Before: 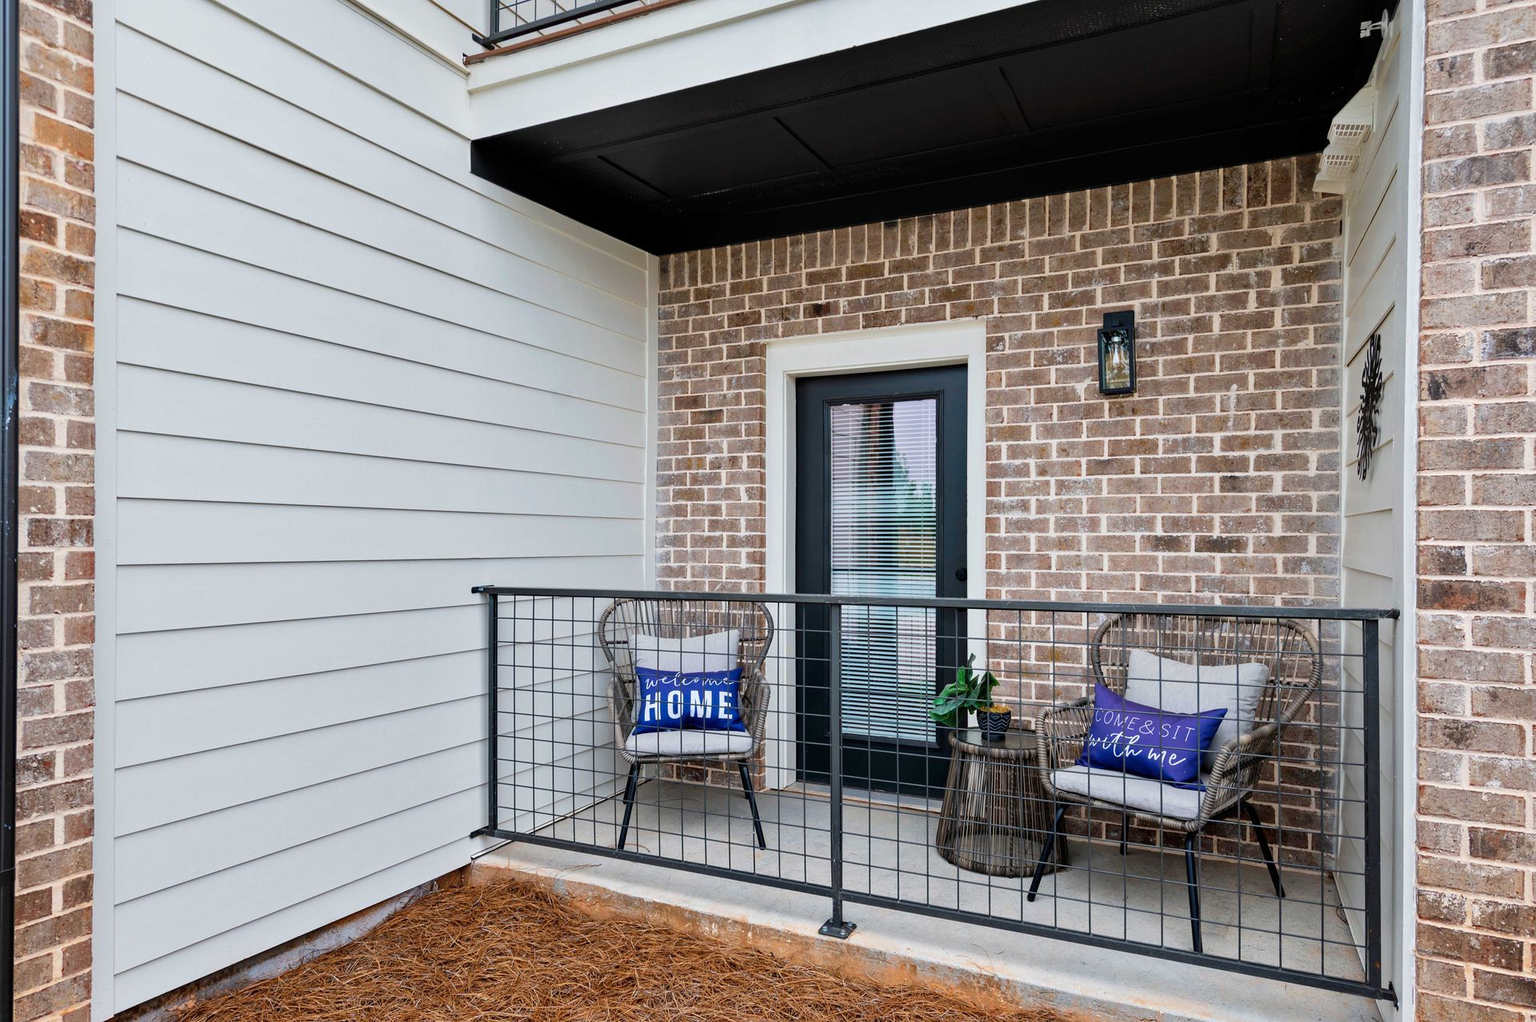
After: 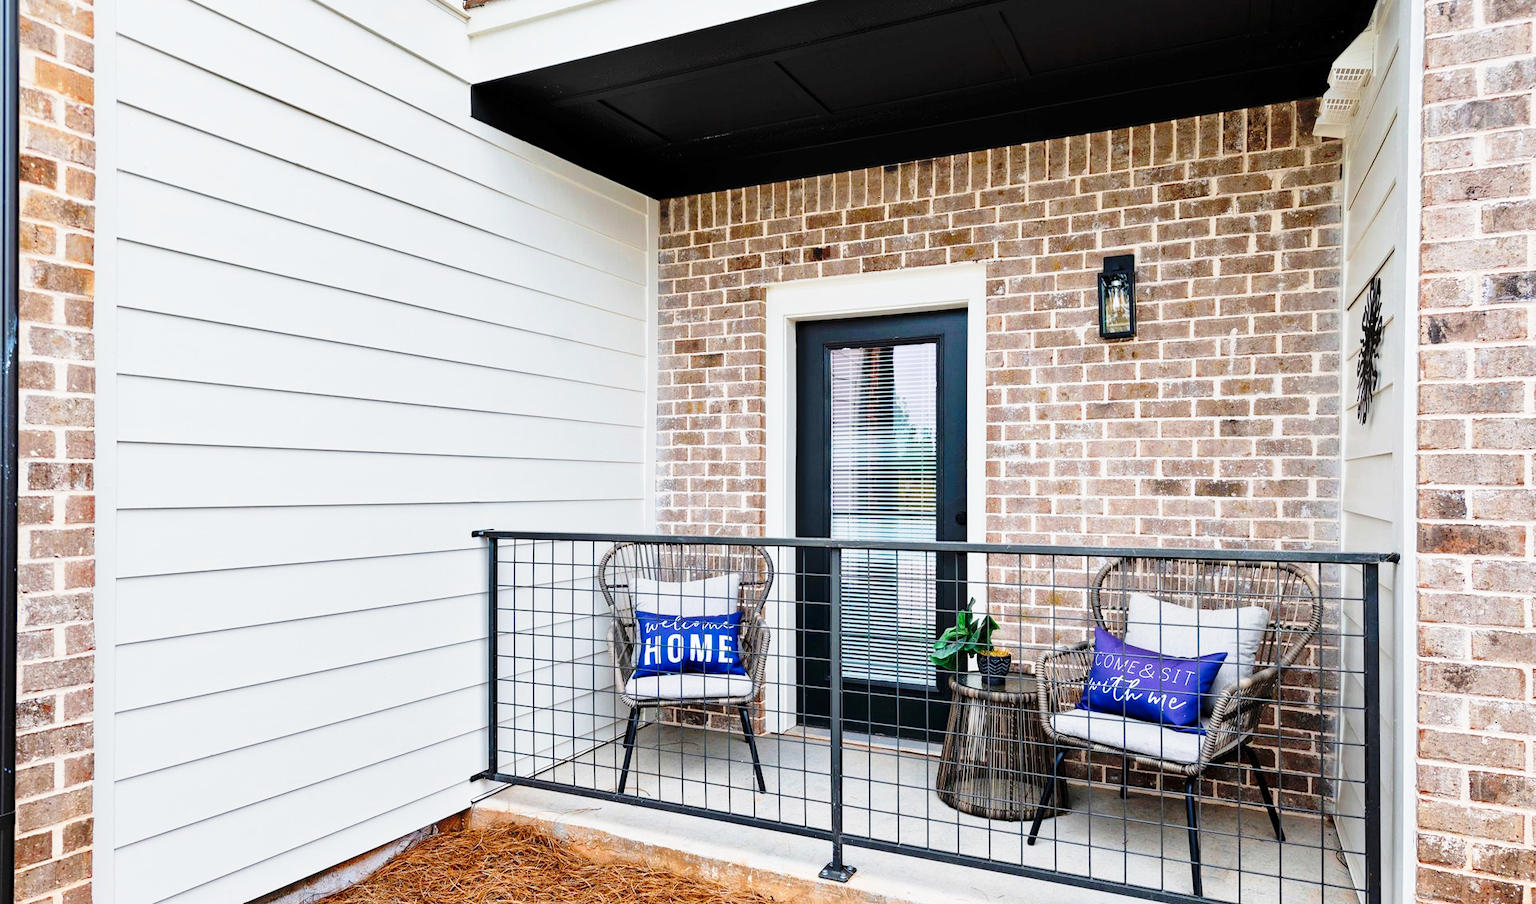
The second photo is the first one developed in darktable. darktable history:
crop and rotate: top 5.494%, bottom 5.878%
base curve: curves: ch0 [(0, 0) (0.028, 0.03) (0.121, 0.232) (0.46, 0.748) (0.859, 0.968) (1, 1)], preserve colors none
